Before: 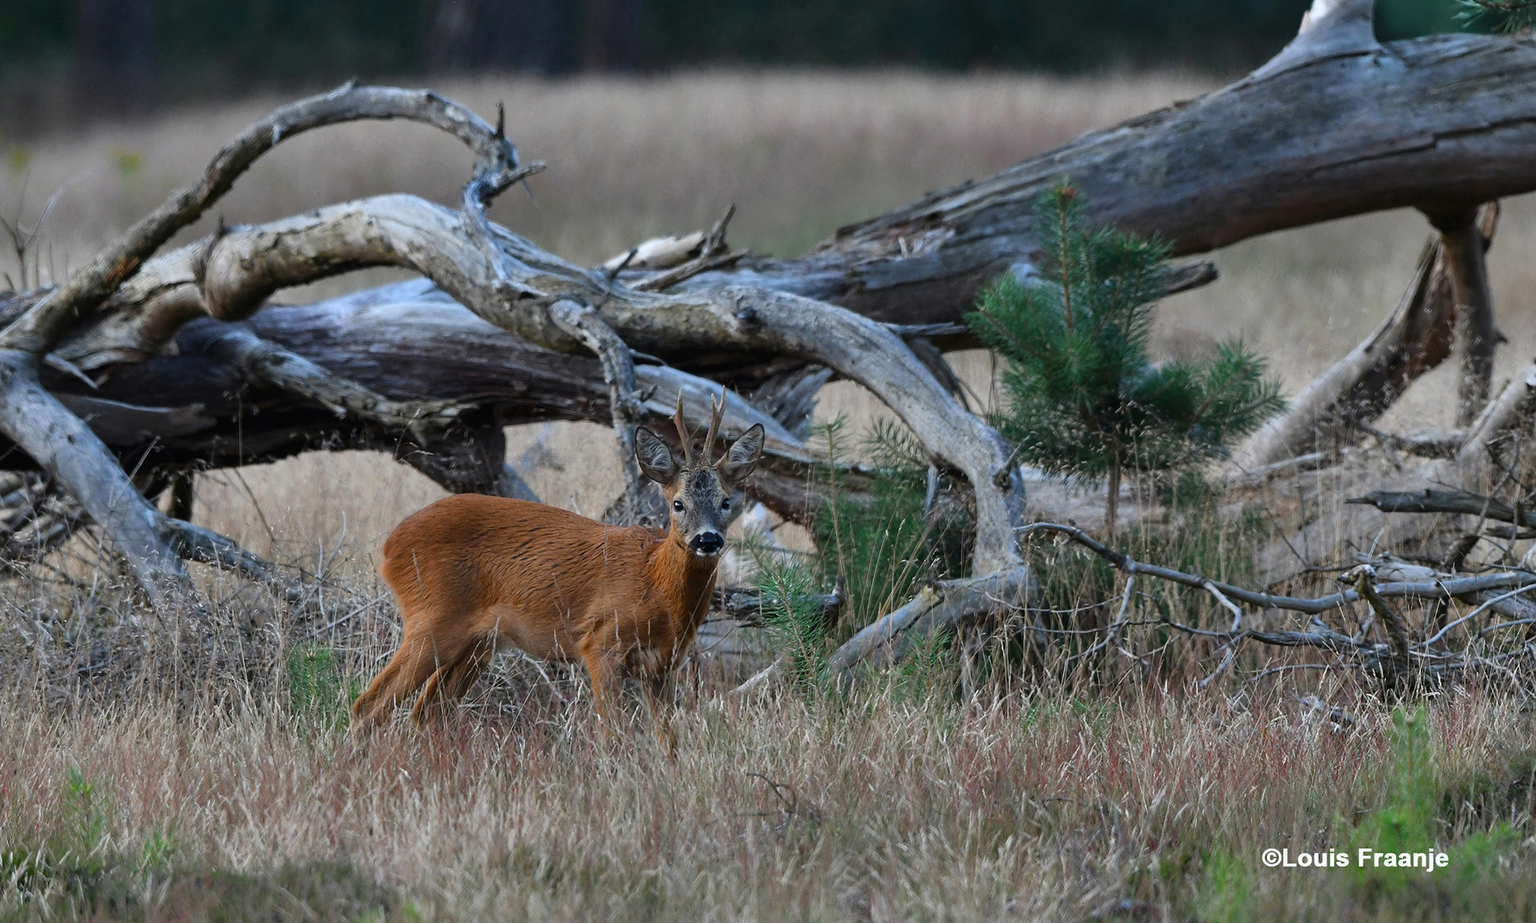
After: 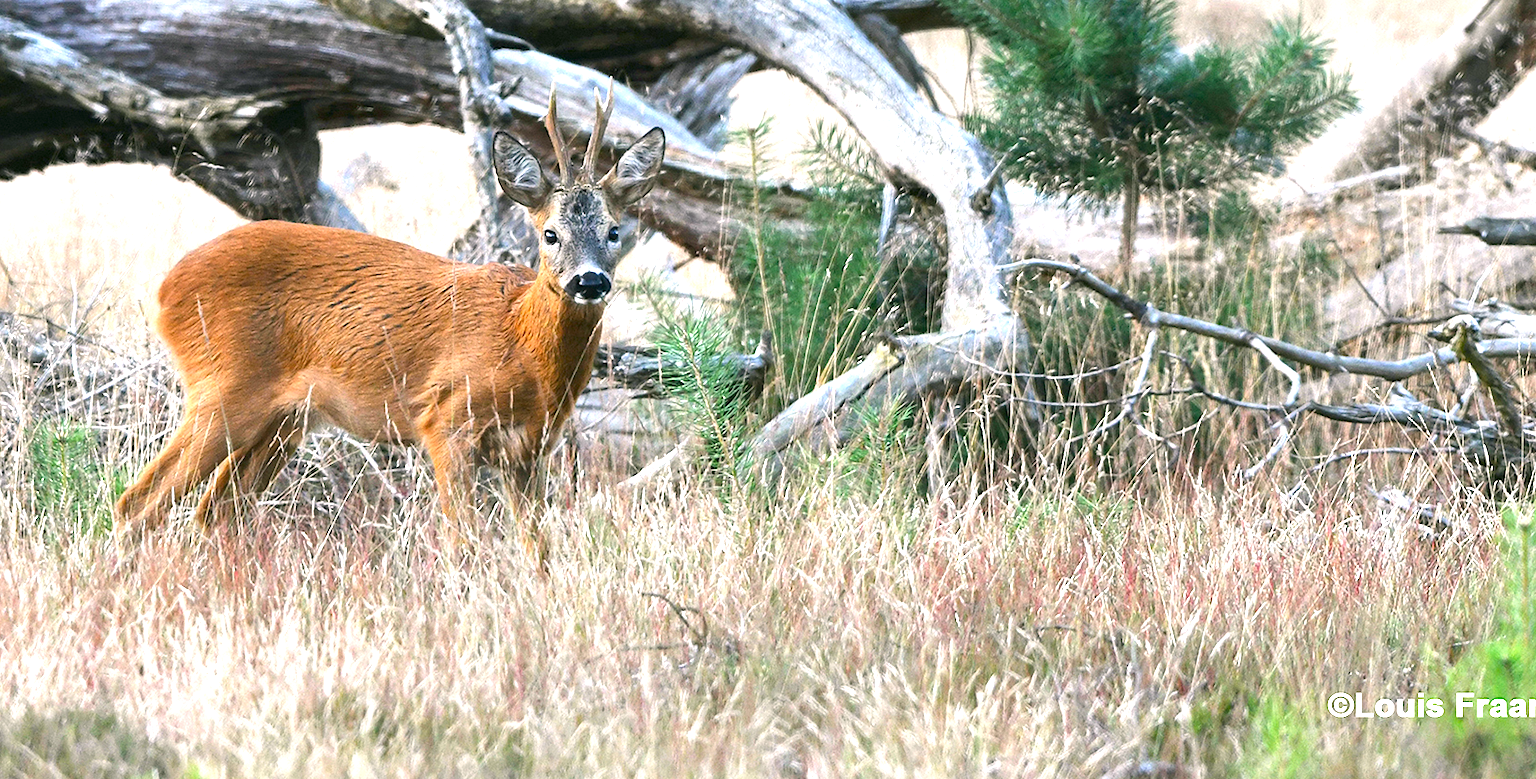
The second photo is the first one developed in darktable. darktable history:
crop and rotate: left 17.241%, top 35.634%, right 7.628%, bottom 0.915%
exposure: black level correction 0, exposure 1.494 EV, compensate highlight preservation false
tone equalizer: -8 EV -0.382 EV, -7 EV -0.397 EV, -6 EV -0.311 EV, -5 EV -0.26 EV, -3 EV 0.212 EV, -2 EV 0.323 EV, -1 EV 0.366 EV, +0 EV 0.401 EV, smoothing diameter 24.79%, edges refinement/feathering 11.39, preserve details guided filter
color correction: highlights a* 4.08, highlights b* 4.92, shadows a* -6.77, shadows b* 4.89
